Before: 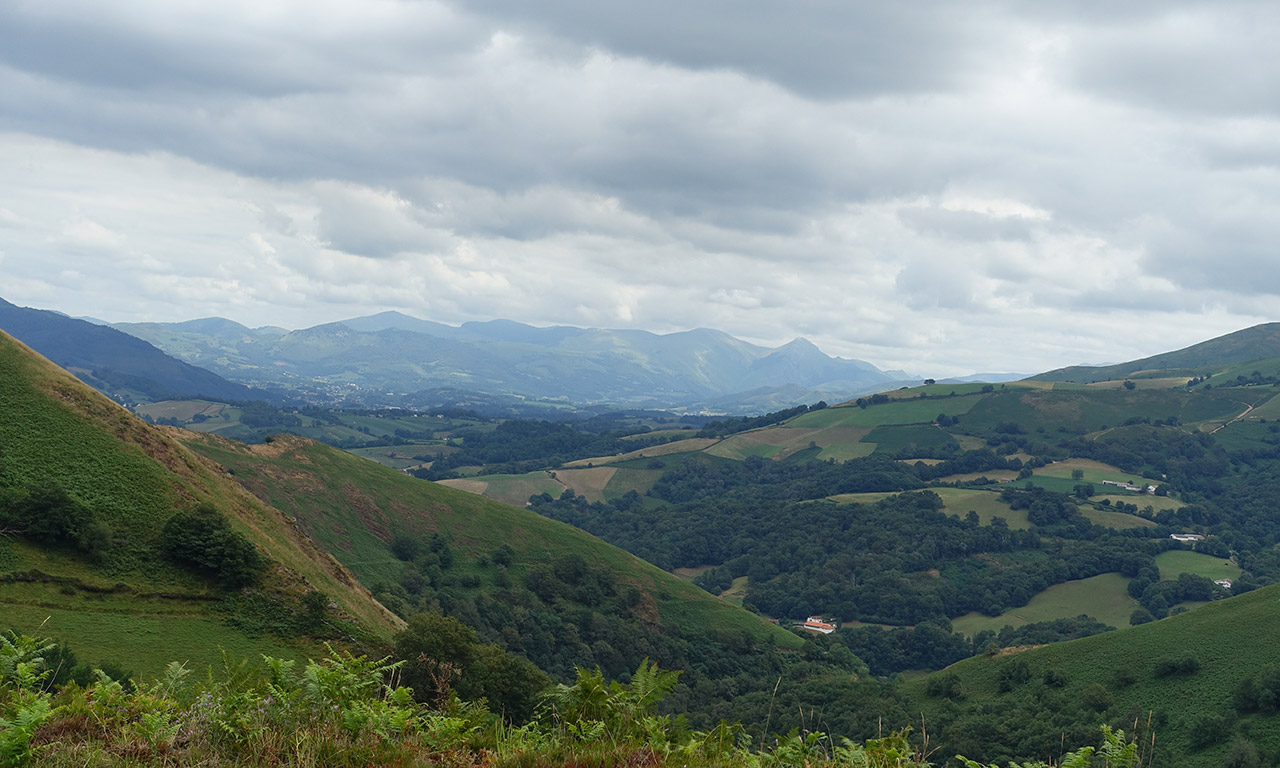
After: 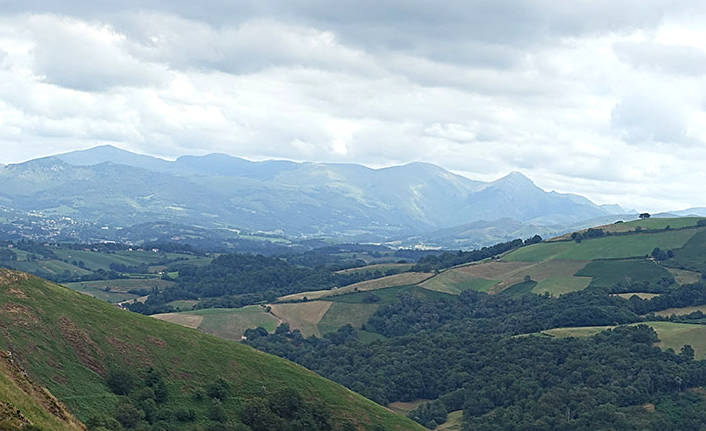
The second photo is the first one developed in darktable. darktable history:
sharpen: on, module defaults
tone equalizer: -8 EV -0.431 EV, -7 EV -0.419 EV, -6 EV -0.33 EV, -5 EV -0.221 EV, -3 EV 0.227 EV, -2 EV 0.347 EV, -1 EV 0.385 EV, +0 EV 0.428 EV
crop and rotate: left 22.306%, top 21.656%, right 22.517%, bottom 22.188%
